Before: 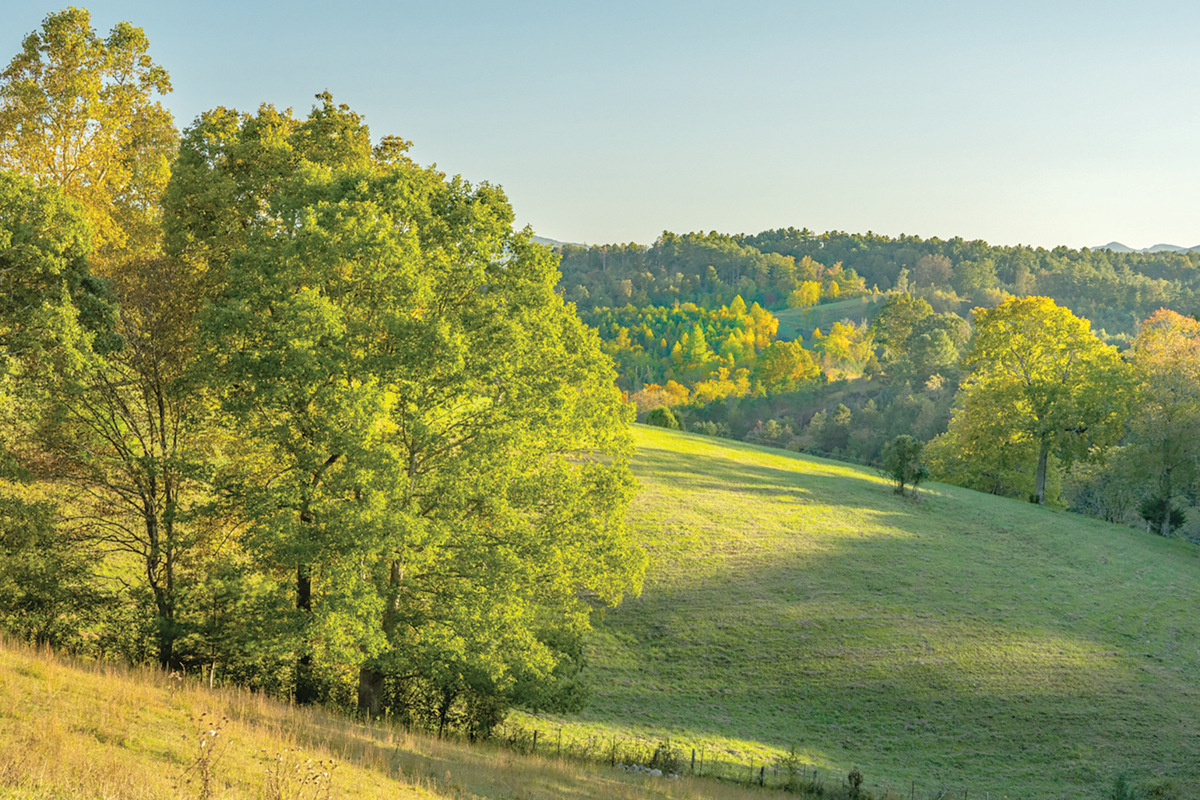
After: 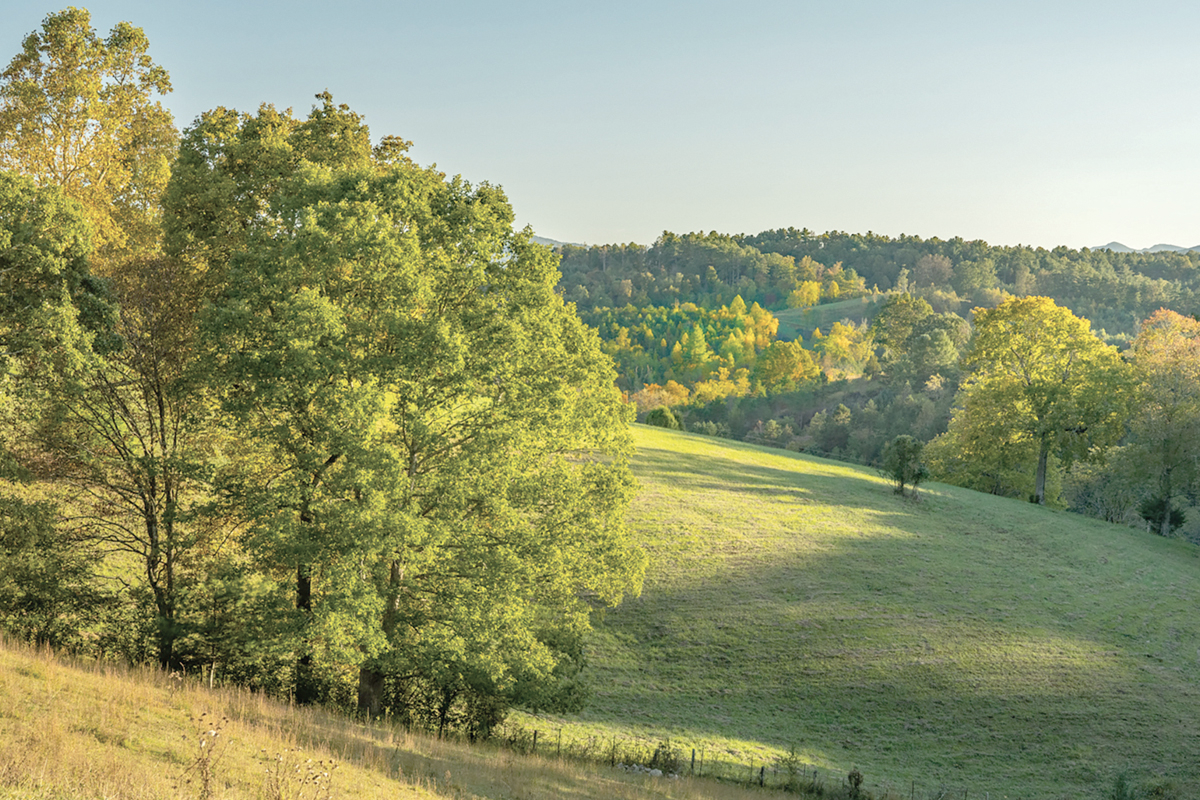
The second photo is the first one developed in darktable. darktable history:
contrast brightness saturation: contrast 0.063, brightness -0.009, saturation -0.216
